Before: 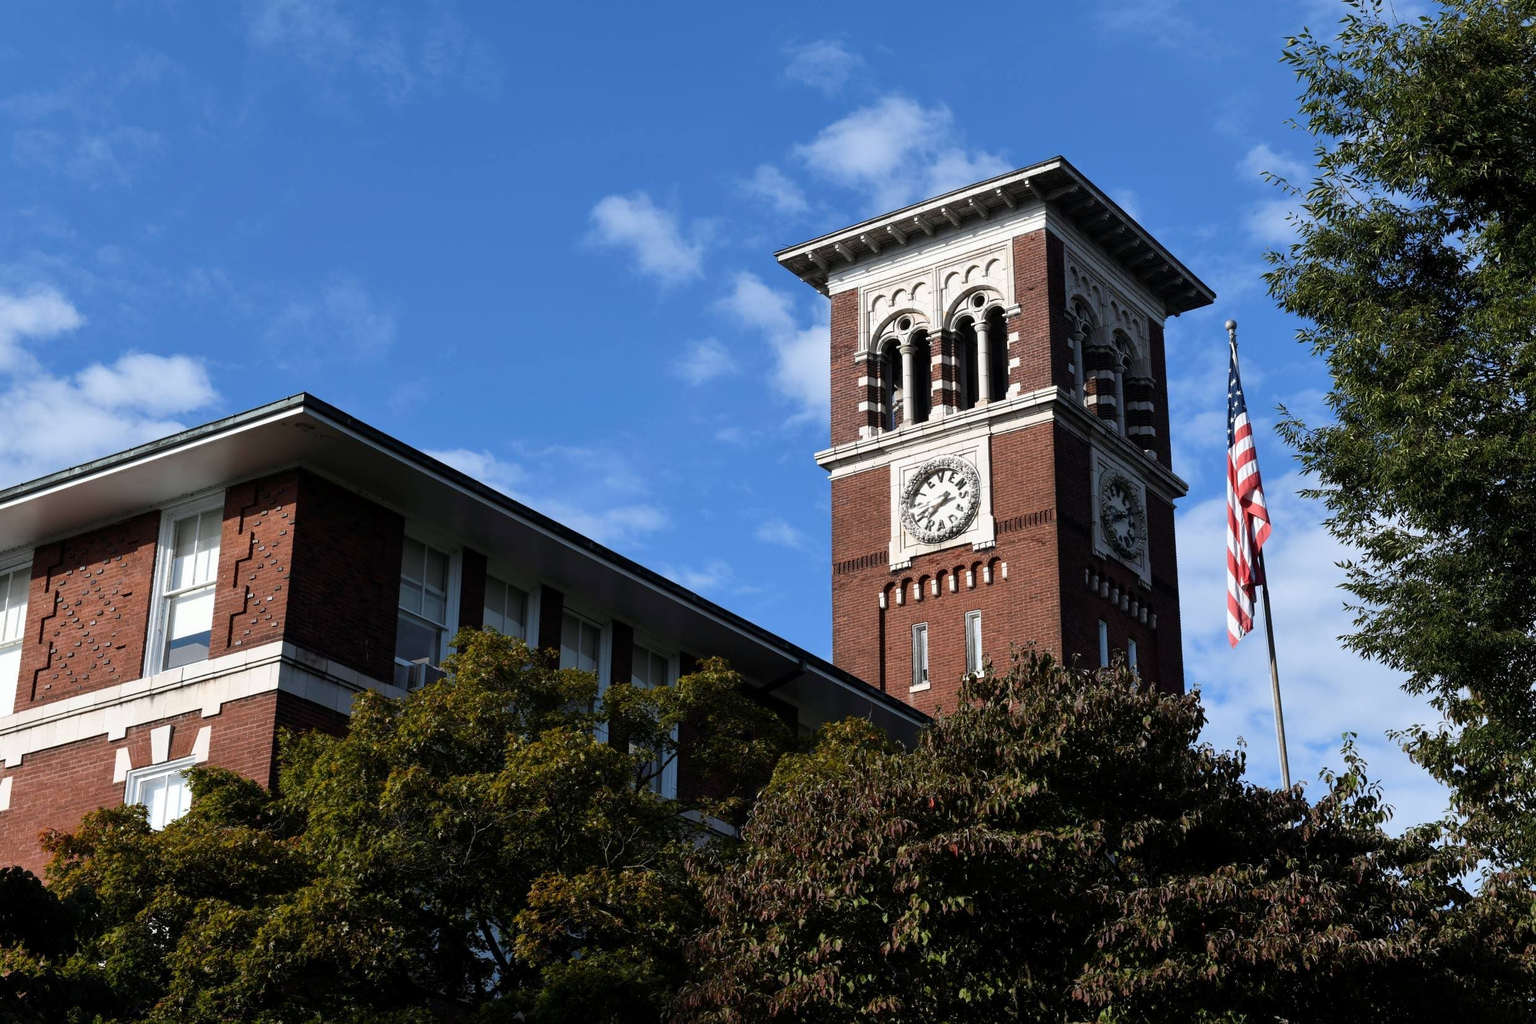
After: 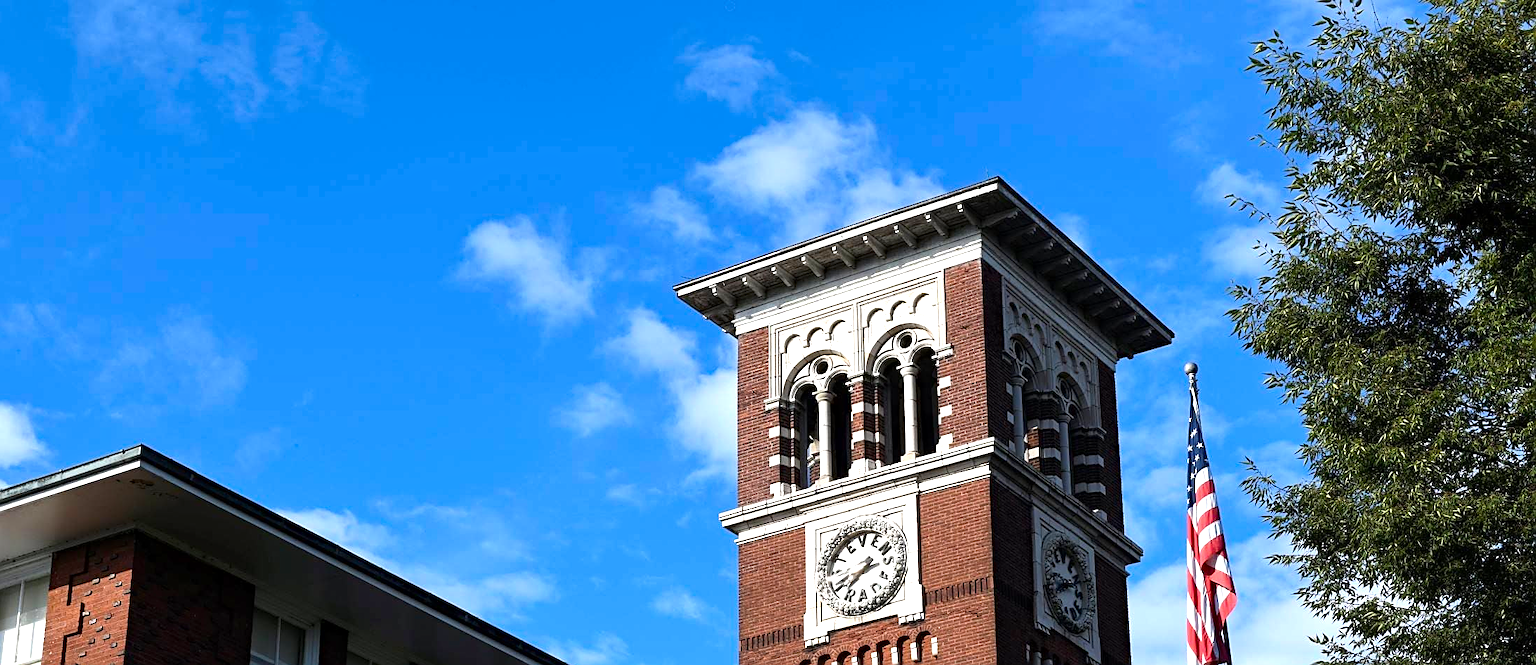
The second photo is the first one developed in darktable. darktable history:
crop and rotate: left 11.737%, bottom 42.592%
exposure: exposure 0.571 EV, compensate highlight preservation false
haze removal: compatibility mode true, adaptive false
sharpen: on, module defaults
contrast brightness saturation: contrast 0.036, saturation 0.158
